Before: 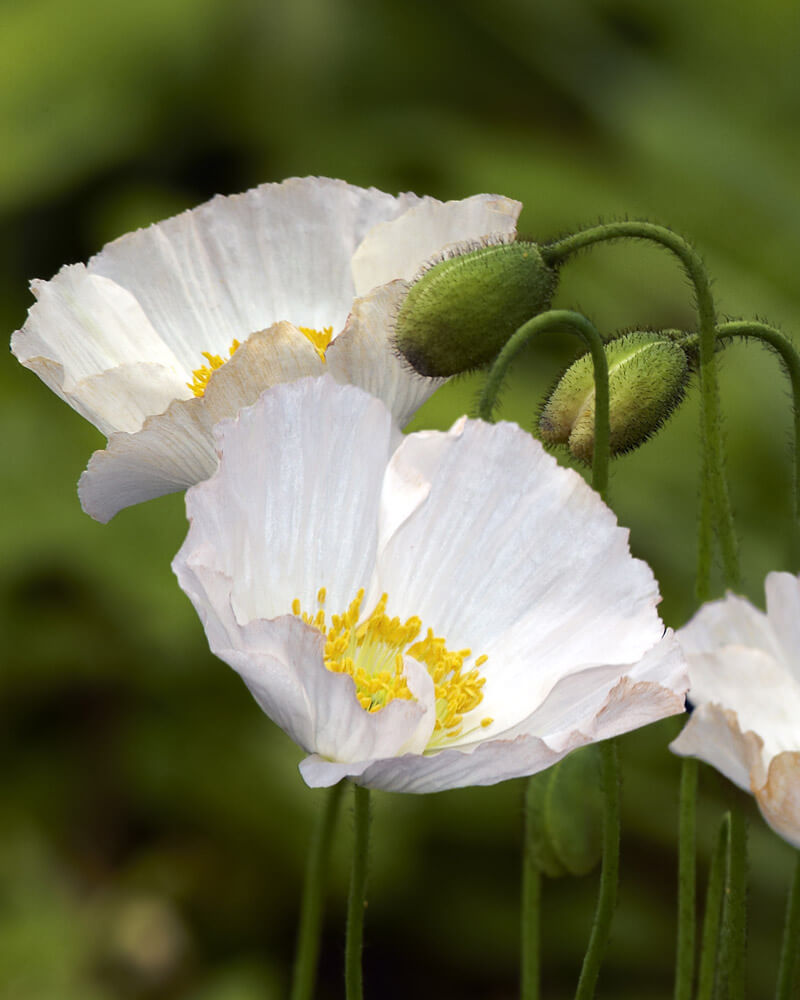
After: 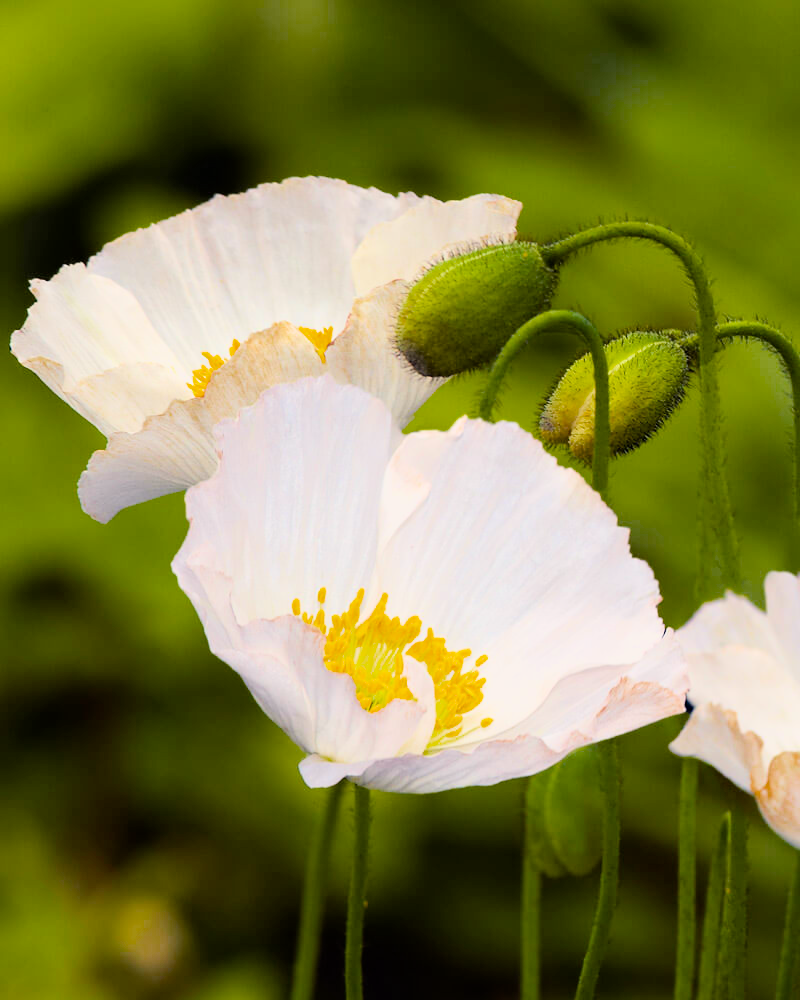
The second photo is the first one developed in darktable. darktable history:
filmic rgb: black relative exposure -7.65 EV, white relative exposure 4.56 EV, hardness 3.61, color science v6 (2022)
color balance rgb: highlights gain › chroma 1.111%, highlights gain › hue 60.1°, perceptual saturation grading › global saturation 25.813%, saturation formula JzAzBz (2021)
exposure: black level correction 0, exposure 1.102 EV, compensate highlight preservation false
